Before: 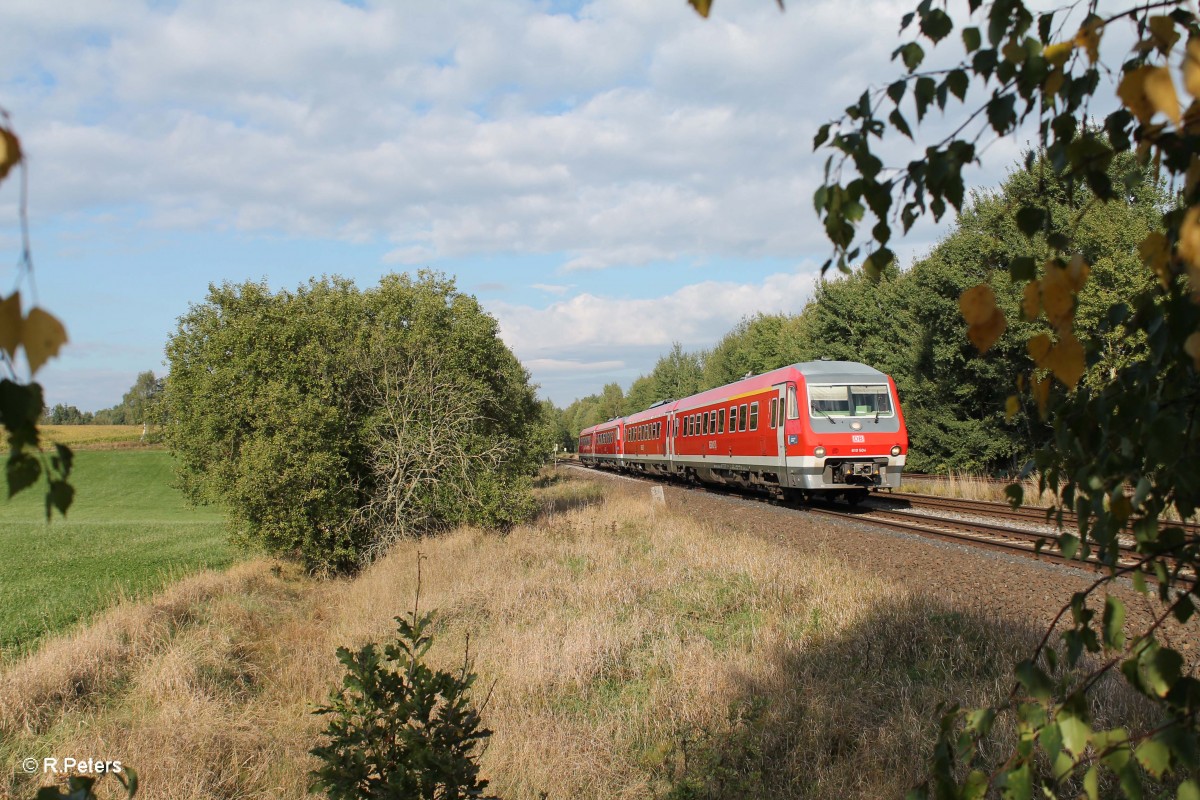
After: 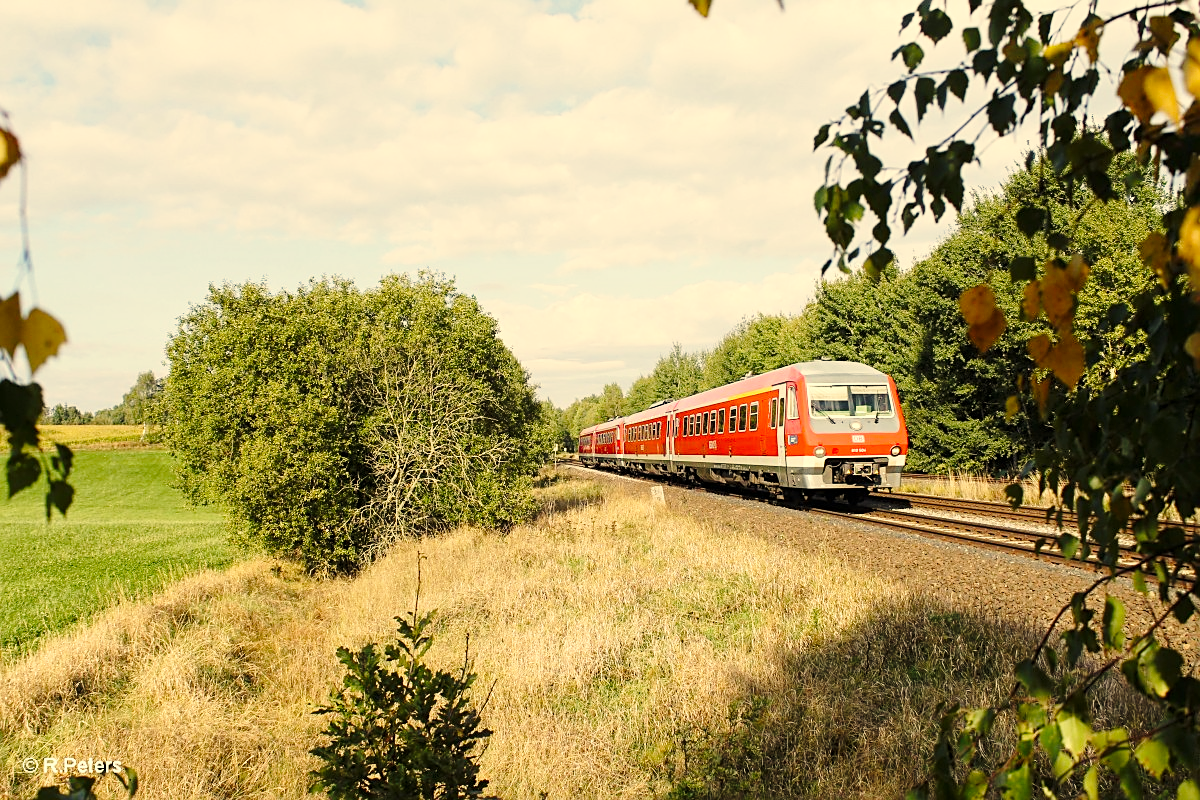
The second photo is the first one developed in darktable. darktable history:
local contrast: highlights 100%, shadows 100%, detail 120%, midtone range 0.2
sharpen: on, module defaults
color correction: highlights a* 2.72, highlights b* 22.8
base curve: curves: ch0 [(0, 0) (0.028, 0.03) (0.121, 0.232) (0.46, 0.748) (0.859, 0.968) (1, 1)], preserve colors none
